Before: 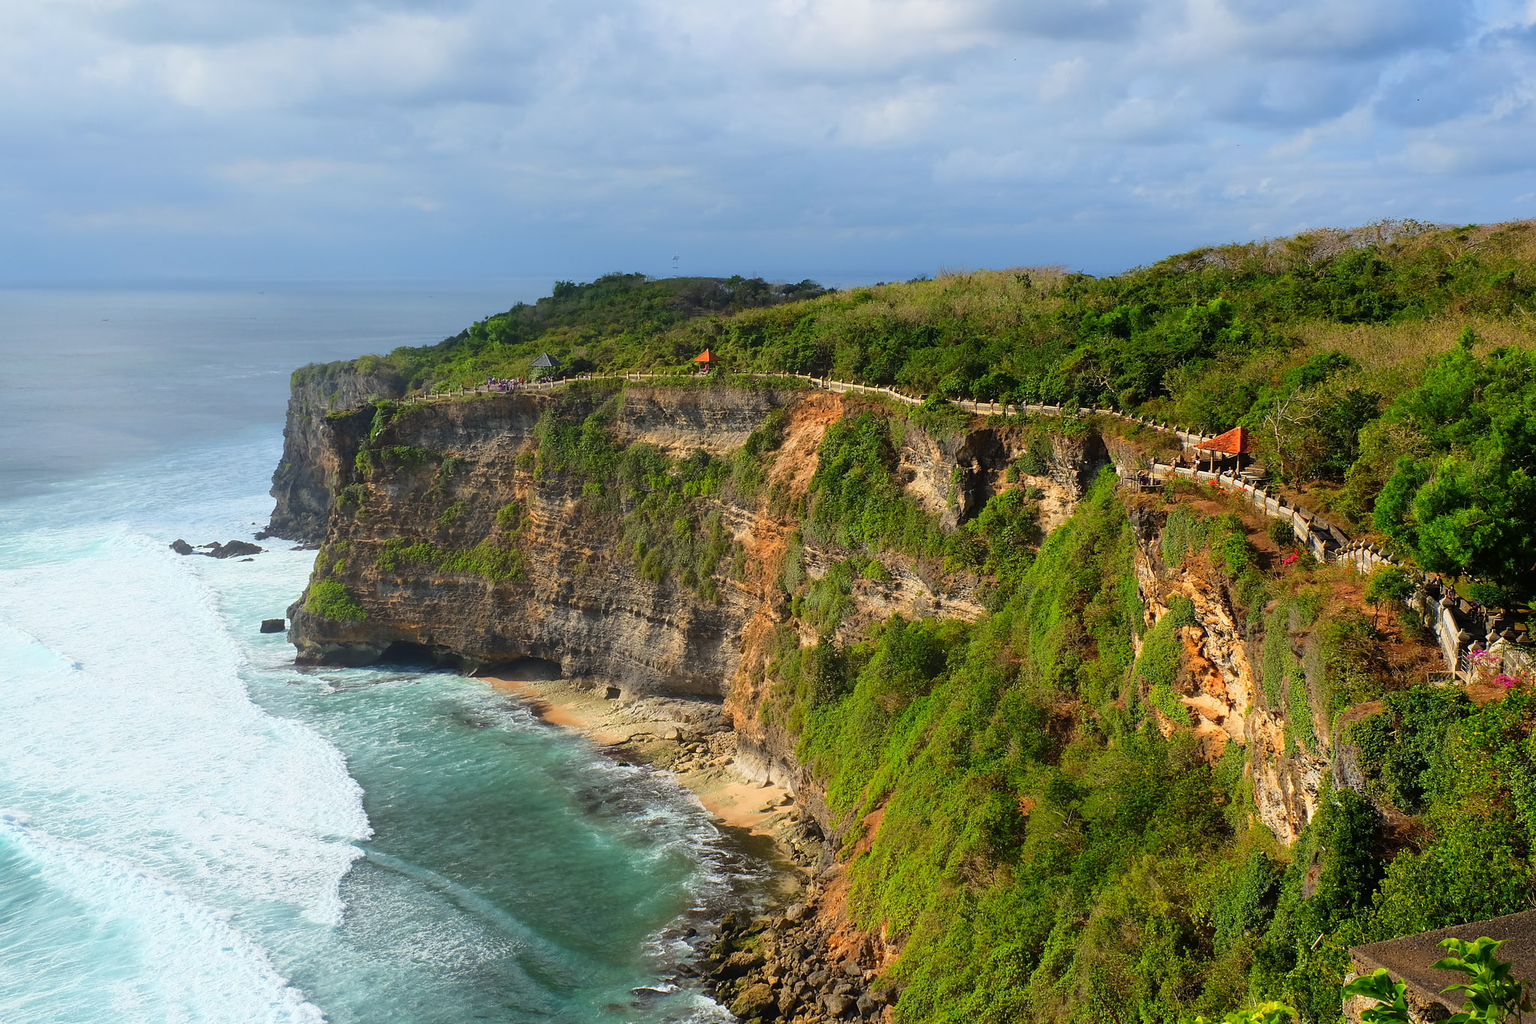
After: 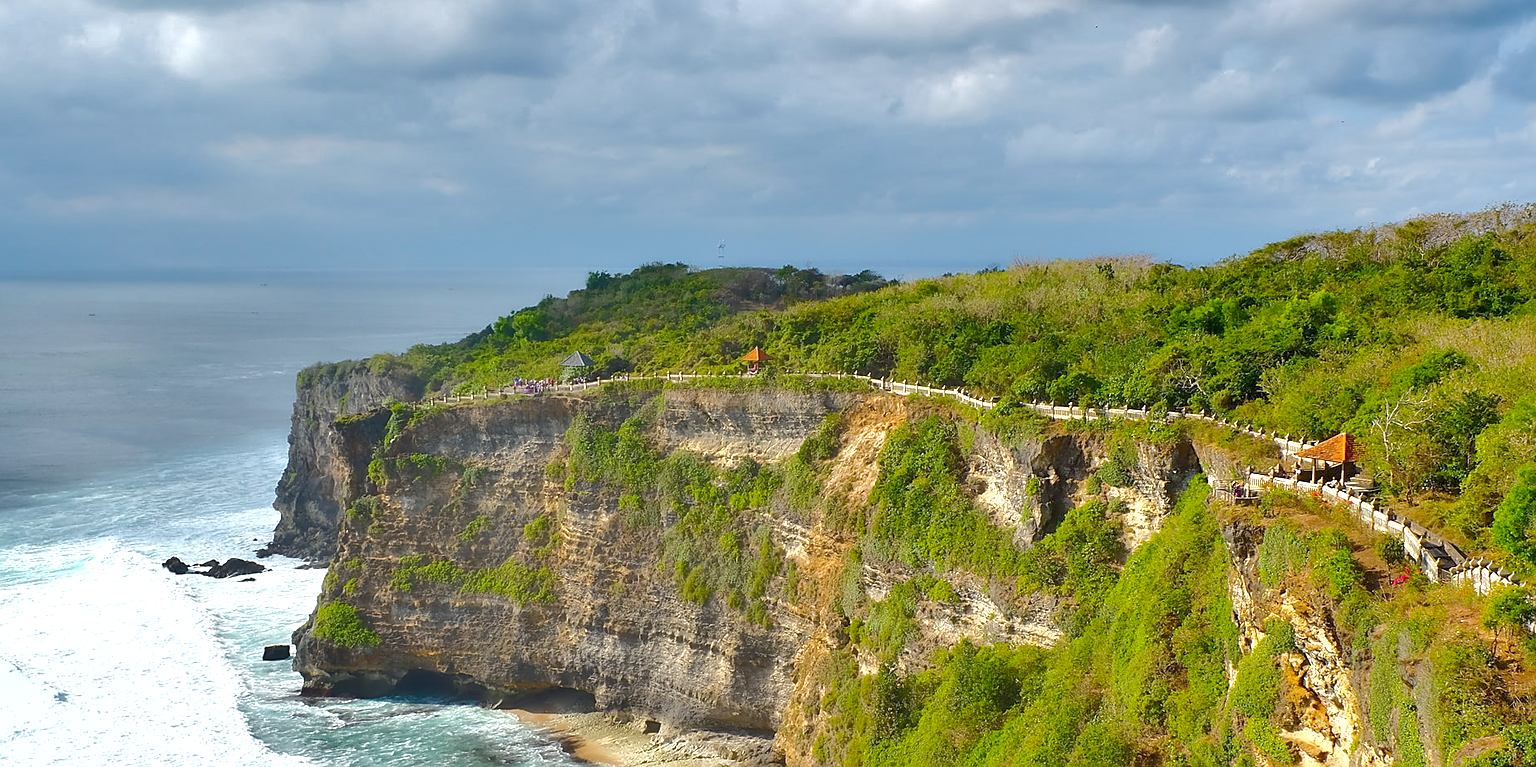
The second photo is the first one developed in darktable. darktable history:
sharpen: on, module defaults
crop: left 1.509%, top 3.452%, right 7.696%, bottom 28.452%
exposure: exposure -0.242 EV
color balance rgb: linear chroma grading › global chroma 50%, perceptual saturation grading › global saturation 2.34%, global vibrance 6.64%, contrast 12.71%
shadows and highlights: radius 171.16, shadows 27, white point adjustment 3.13, highlights -67.95, soften with gaussian
tone curve: curves: ch0 [(0, 0) (0.077, 0.082) (0.765, 0.73) (1, 1)]
contrast equalizer: y [[0.536, 0.565, 0.581, 0.516, 0.52, 0.491], [0.5 ×6], [0.5 ×6], [0 ×6], [0 ×6]]
rgb curve: curves: ch0 [(0, 0) (0.175, 0.154) (0.785, 0.663) (1, 1)]
